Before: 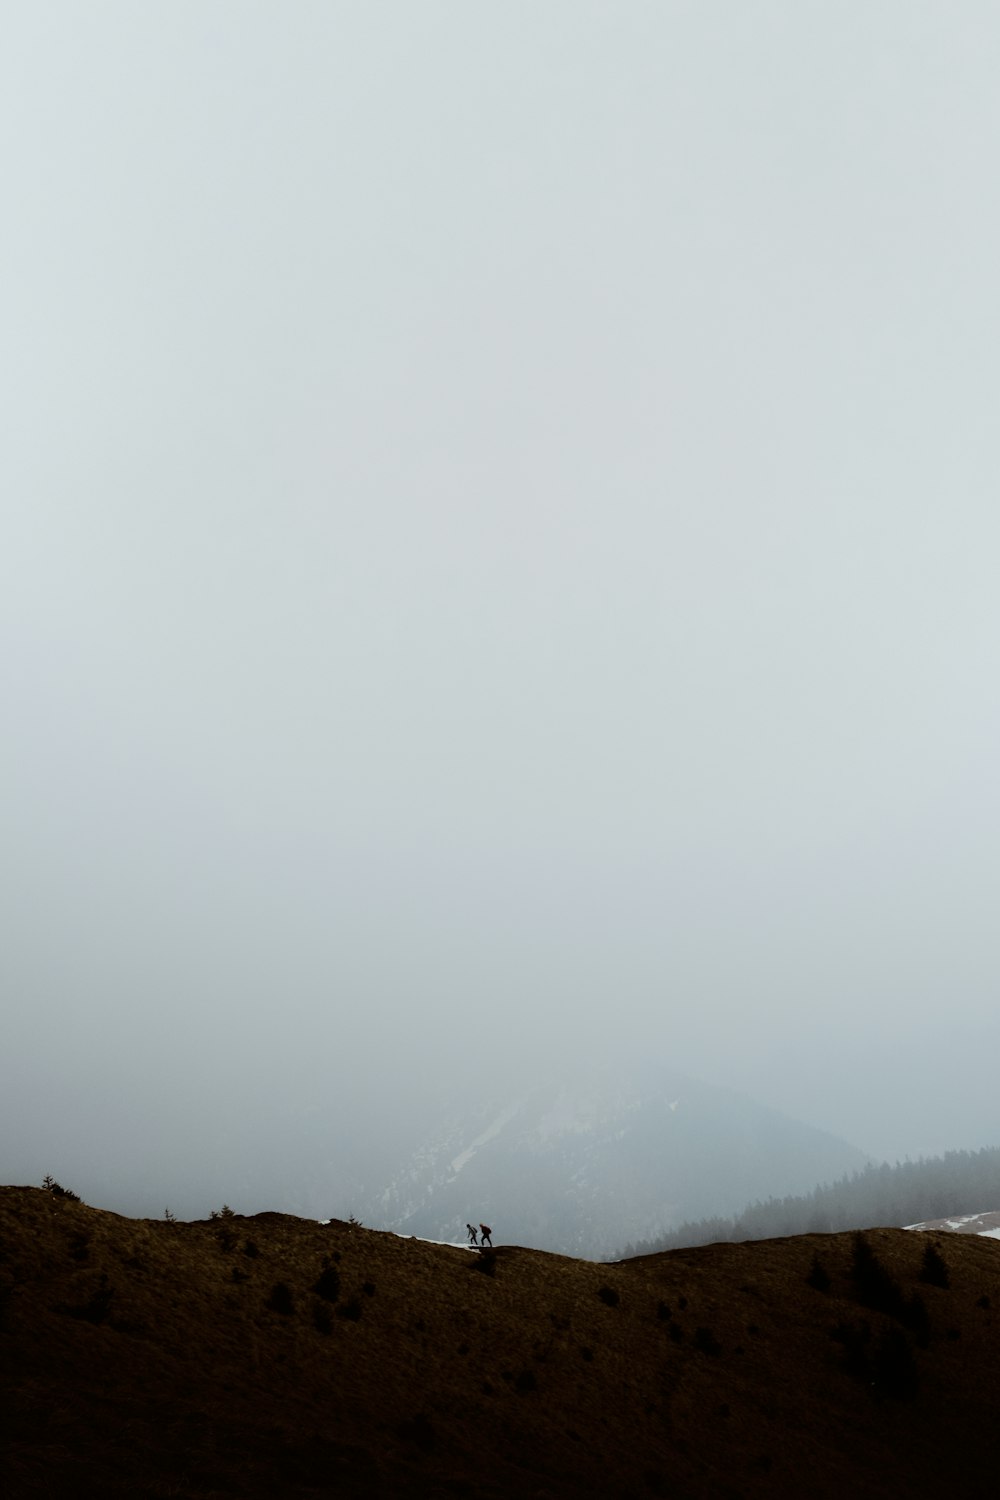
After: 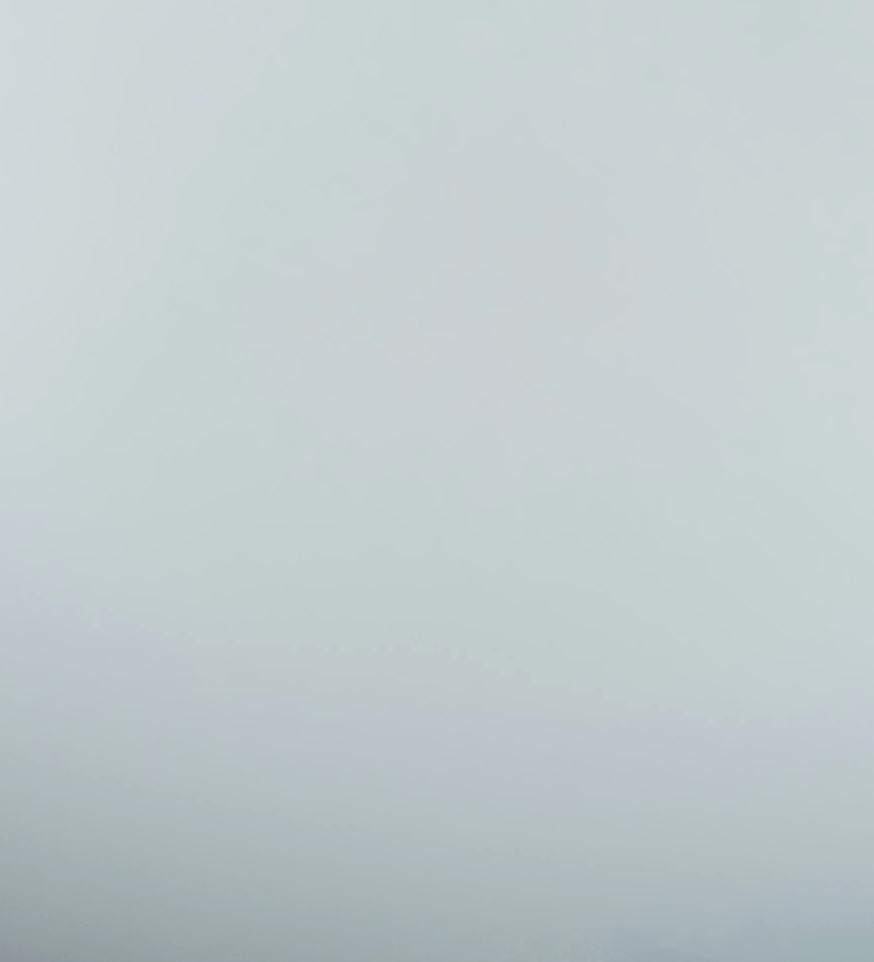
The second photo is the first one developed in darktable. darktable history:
crop: left 2.931%, top 8.833%, right 9.647%, bottom 27.031%
exposure: black level correction 0.056, exposure -0.034 EV, compensate highlight preservation false
